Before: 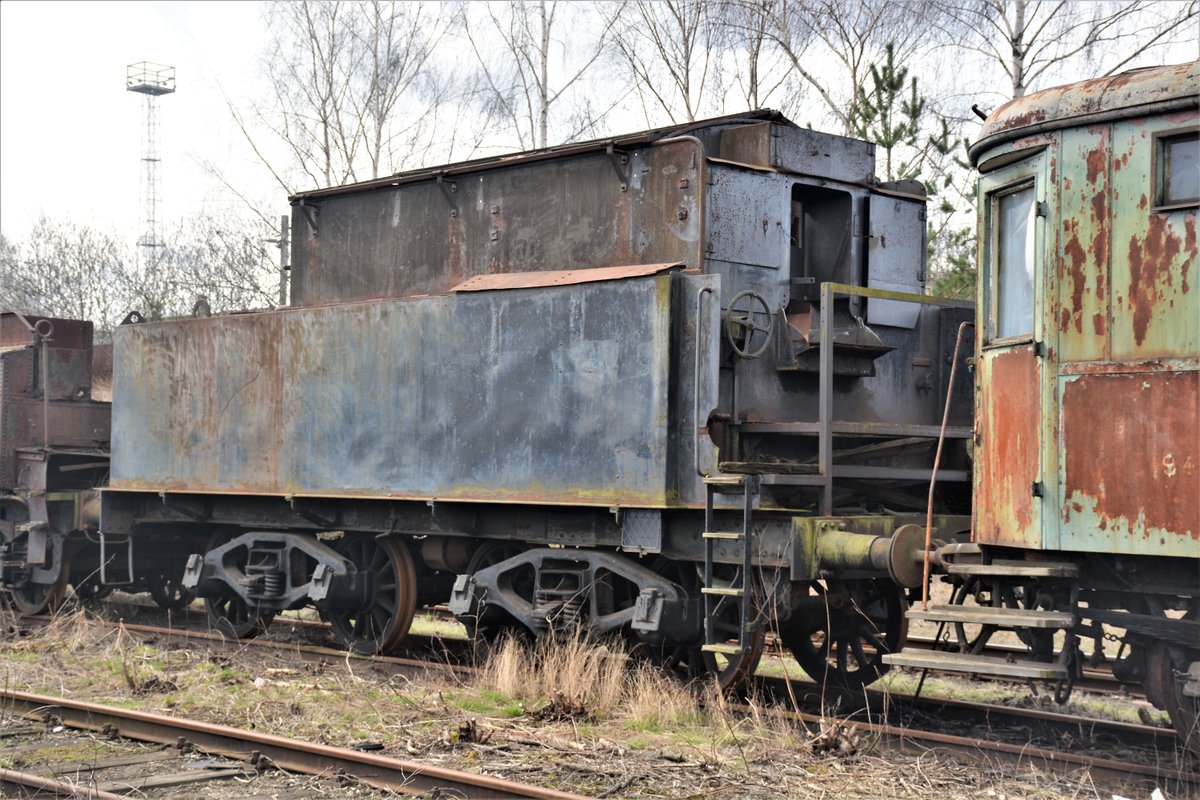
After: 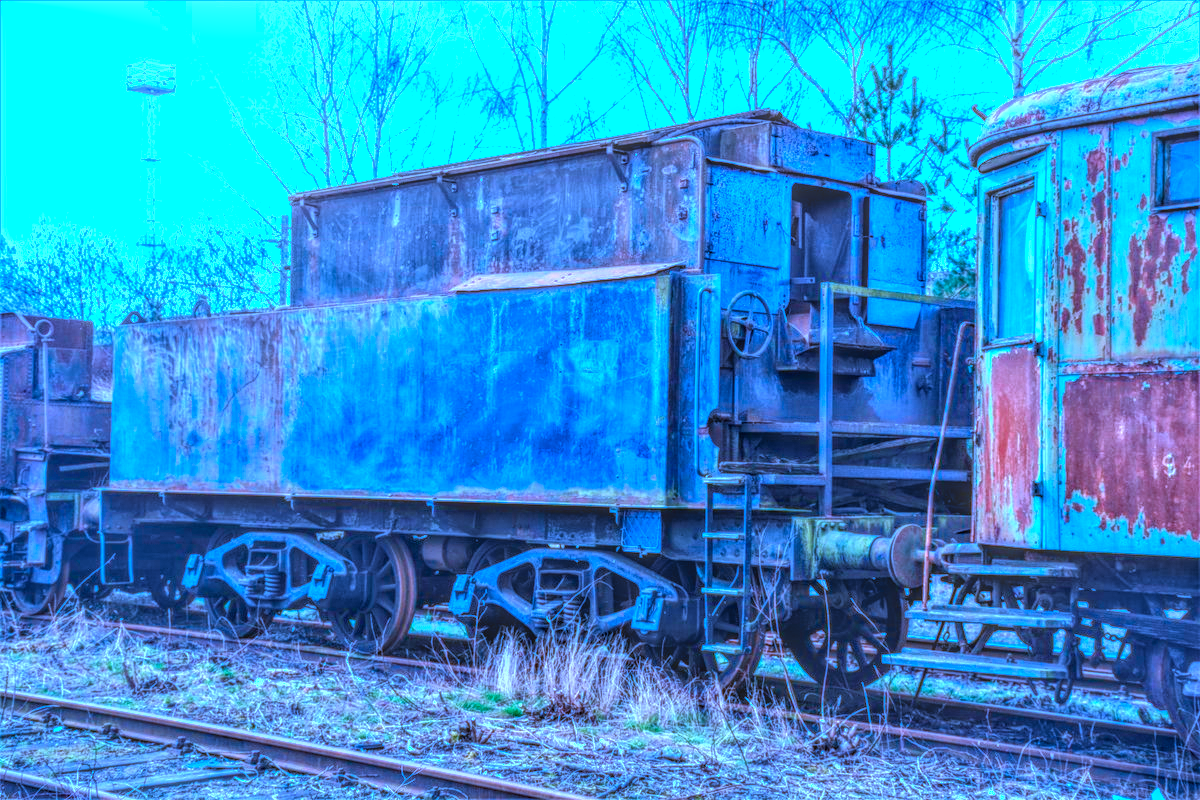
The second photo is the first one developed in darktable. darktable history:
contrast brightness saturation: contrast 0.036, saturation 0.067
local contrast: highlights 0%, shadows 6%, detail 200%, midtone range 0.248
exposure: compensate highlight preservation false
color calibration: illuminant custom, x 0.459, y 0.429, temperature 2638.48 K
color balance rgb: highlights gain › chroma 2.24%, highlights gain › hue 74.63°, linear chroma grading › global chroma 0.964%, perceptual saturation grading › global saturation 30.276%, perceptual brilliance grading › global brilliance 18.378%, global vibrance 20%
